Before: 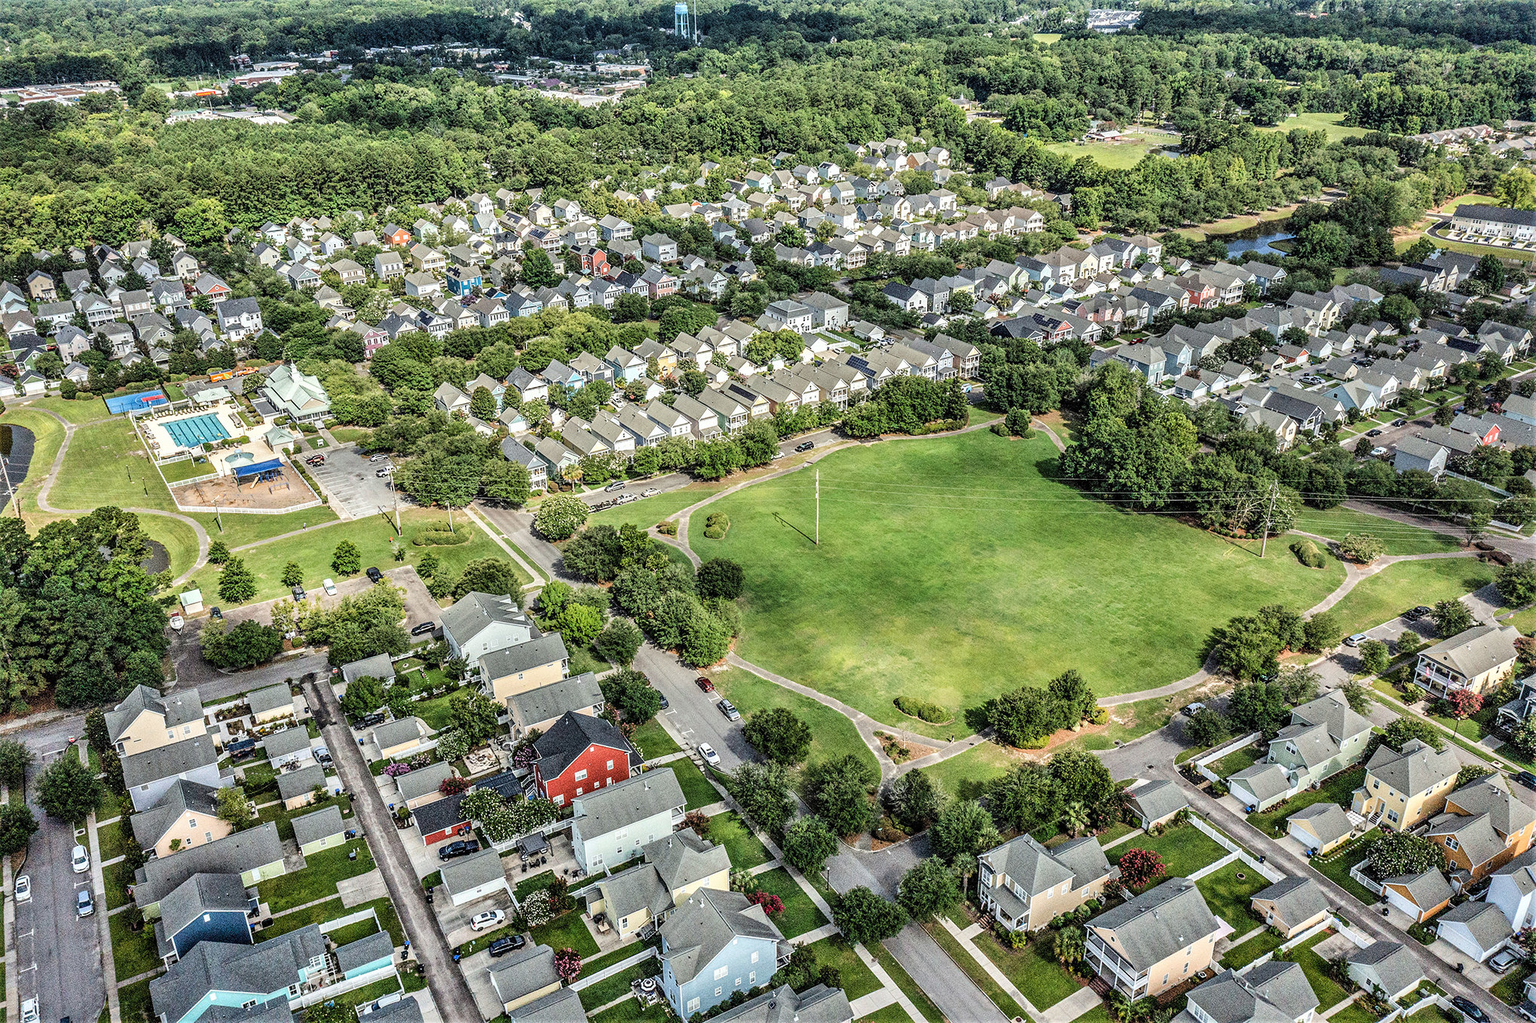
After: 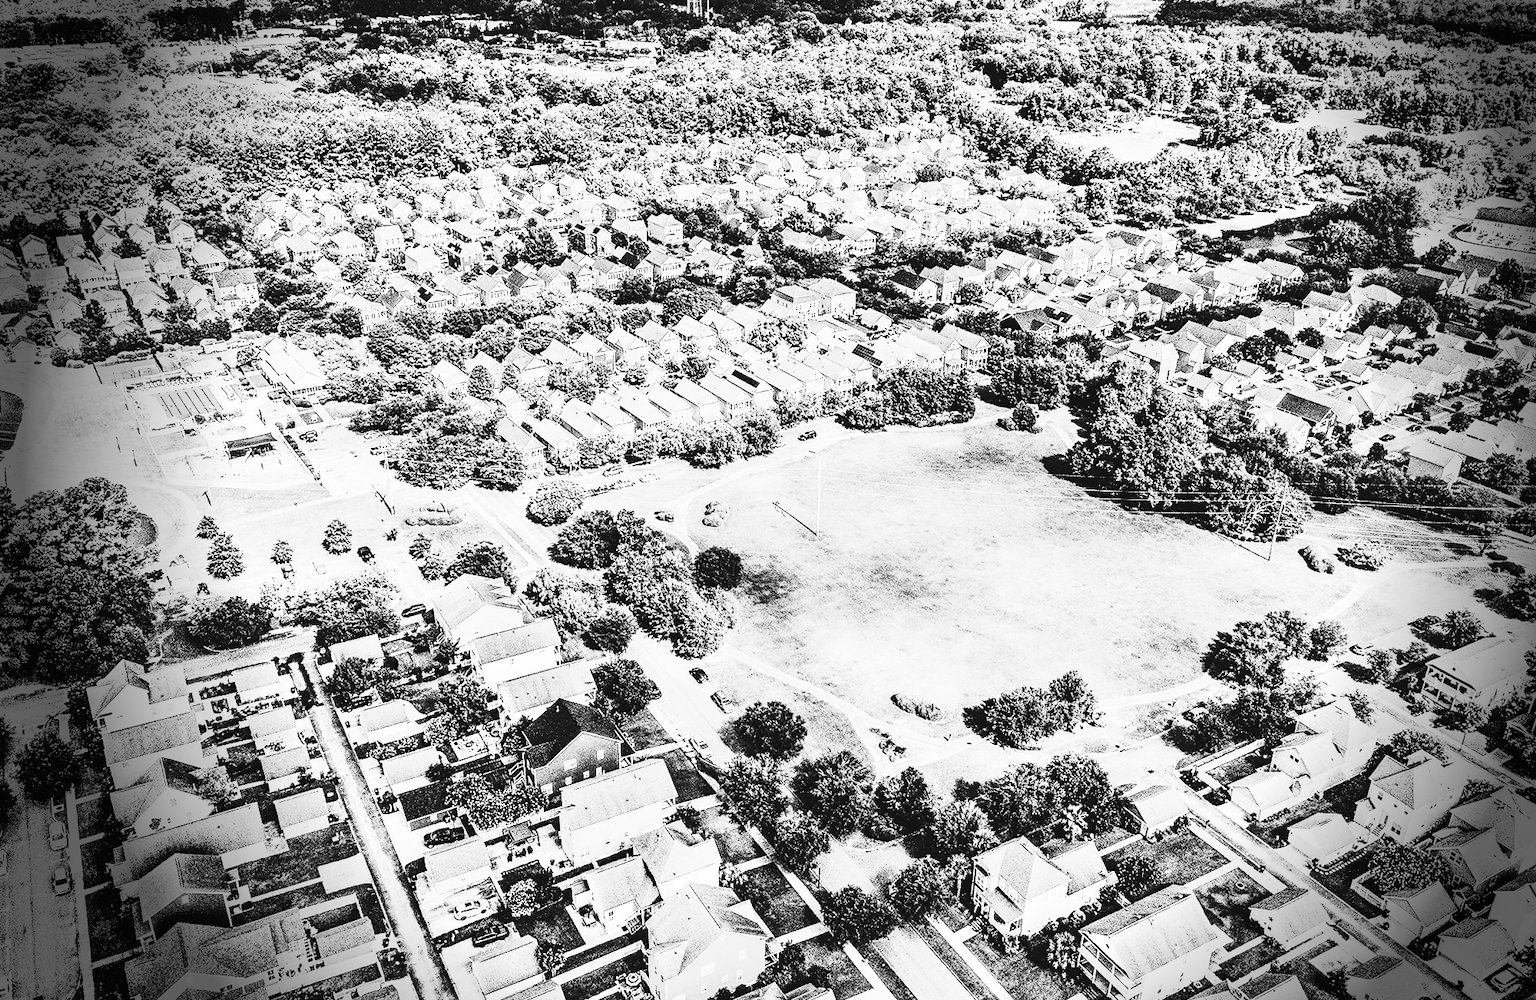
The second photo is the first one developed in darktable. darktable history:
rotate and perspective: rotation 1.57°, crop left 0.018, crop right 0.982, crop top 0.039, crop bottom 0.961
monochrome: on, module defaults
contrast brightness saturation: contrast 0.93, brightness 0.2
base curve: curves: ch0 [(0, 0.024) (0.055, 0.065) (0.121, 0.166) (0.236, 0.319) (0.693, 0.726) (1, 1)], preserve colors none
vignetting: fall-off start 76.42%, fall-off radius 27.36%, brightness -0.872, center (0.037, -0.09), width/height ratio 0.971
white balance: red 0.976, blue 1.04
color zones: curves: ch0 [(0, 0.5) (0.143, 0.5) (0.286, 0.5) (0.429, 0.495) (0.571, 0.437) (0.714, 0.44) (0.857, 0.496) (1, 0.5)]
